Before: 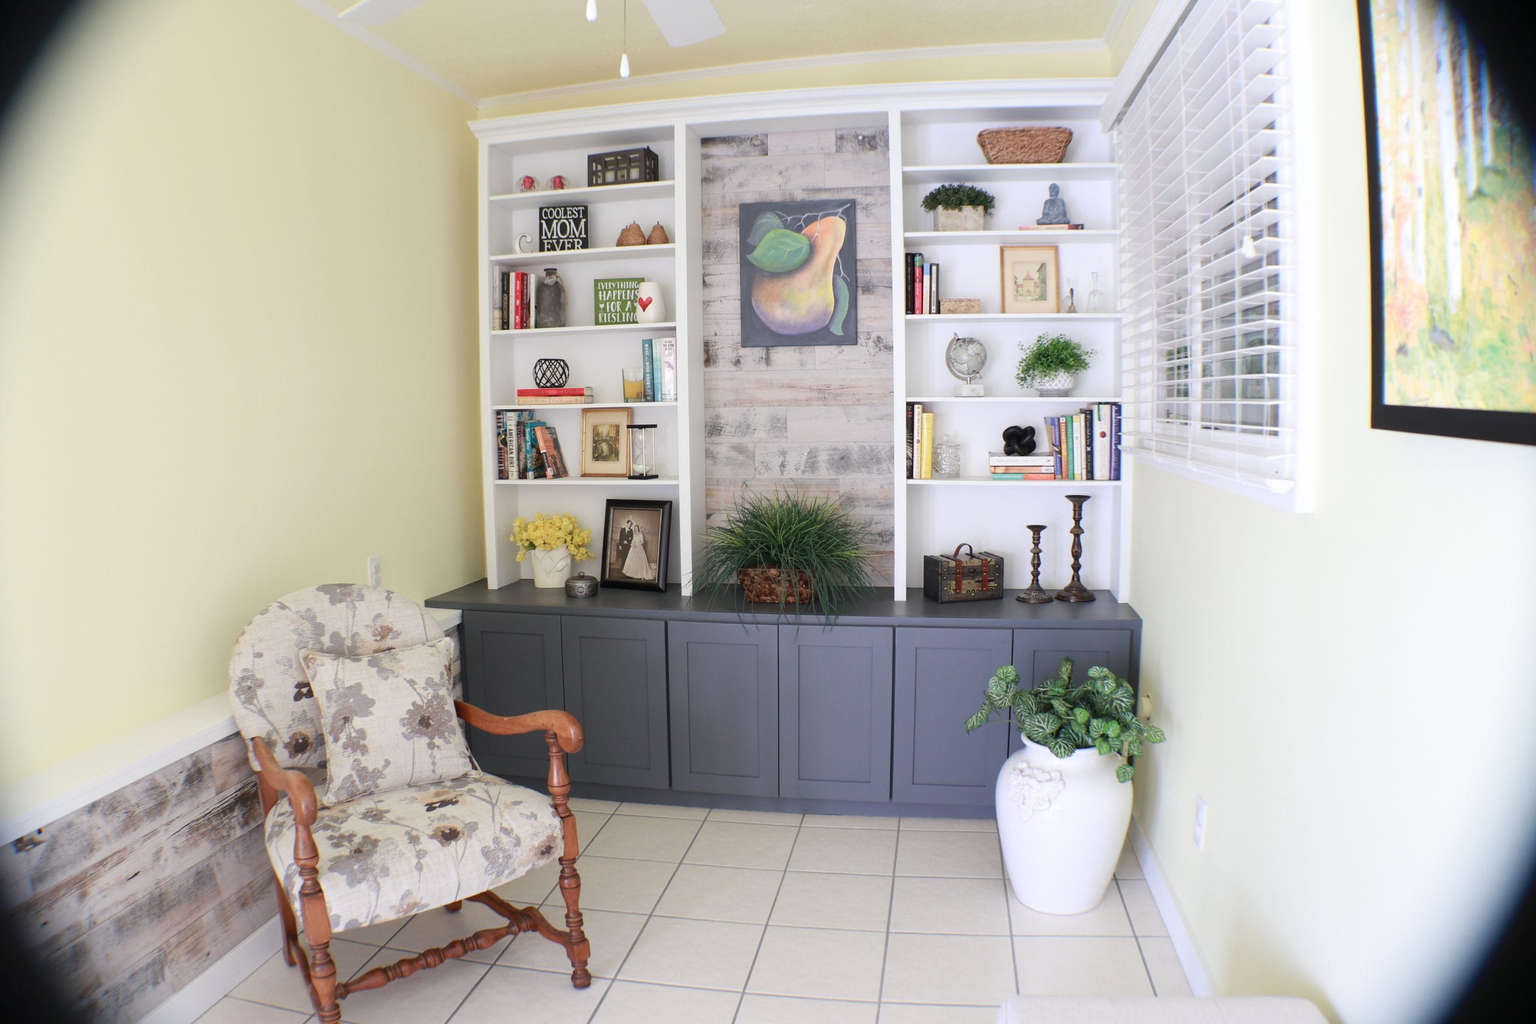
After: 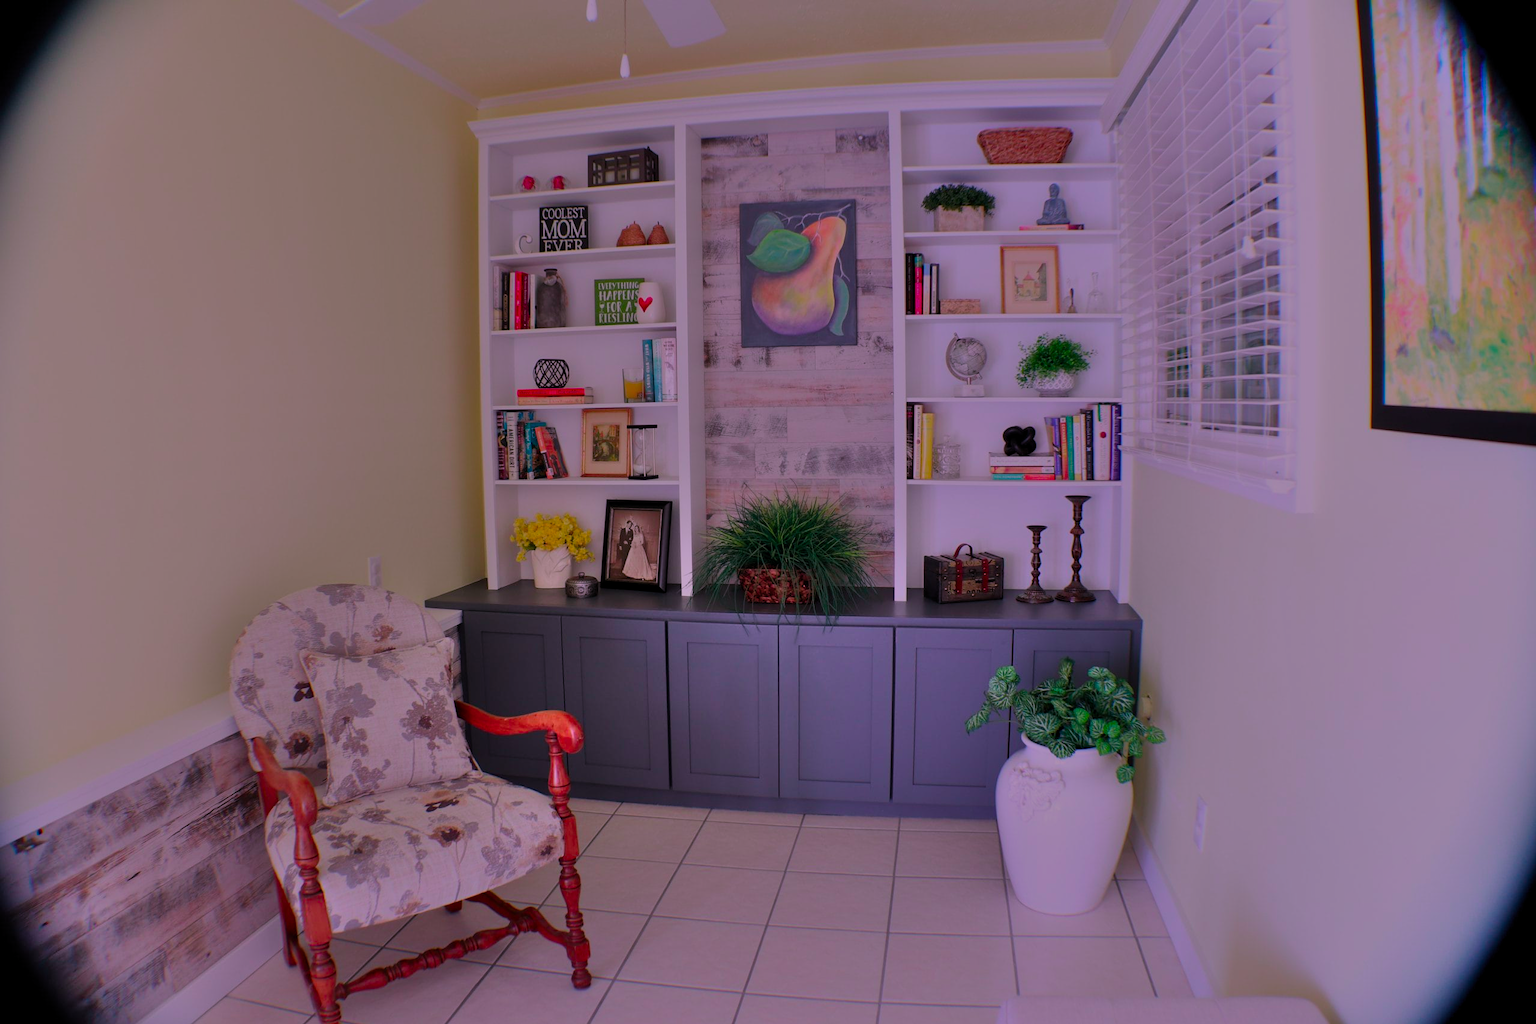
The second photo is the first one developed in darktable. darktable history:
color balance rgb: linear chroma grading › global chroma 15%, perceptual saturation grading › global saturation 30%
levels: levels [0.016, 0.484, 0.953]
shadows and highlights: shadows 60, soften with gaussian
white balance: red 1.066, blue 1.119
exposure: exposure -2.002 EV, compensate highlight preservation false
color contrast: green-magenta contrast 1.73, blue-yellow contrast 1.15
